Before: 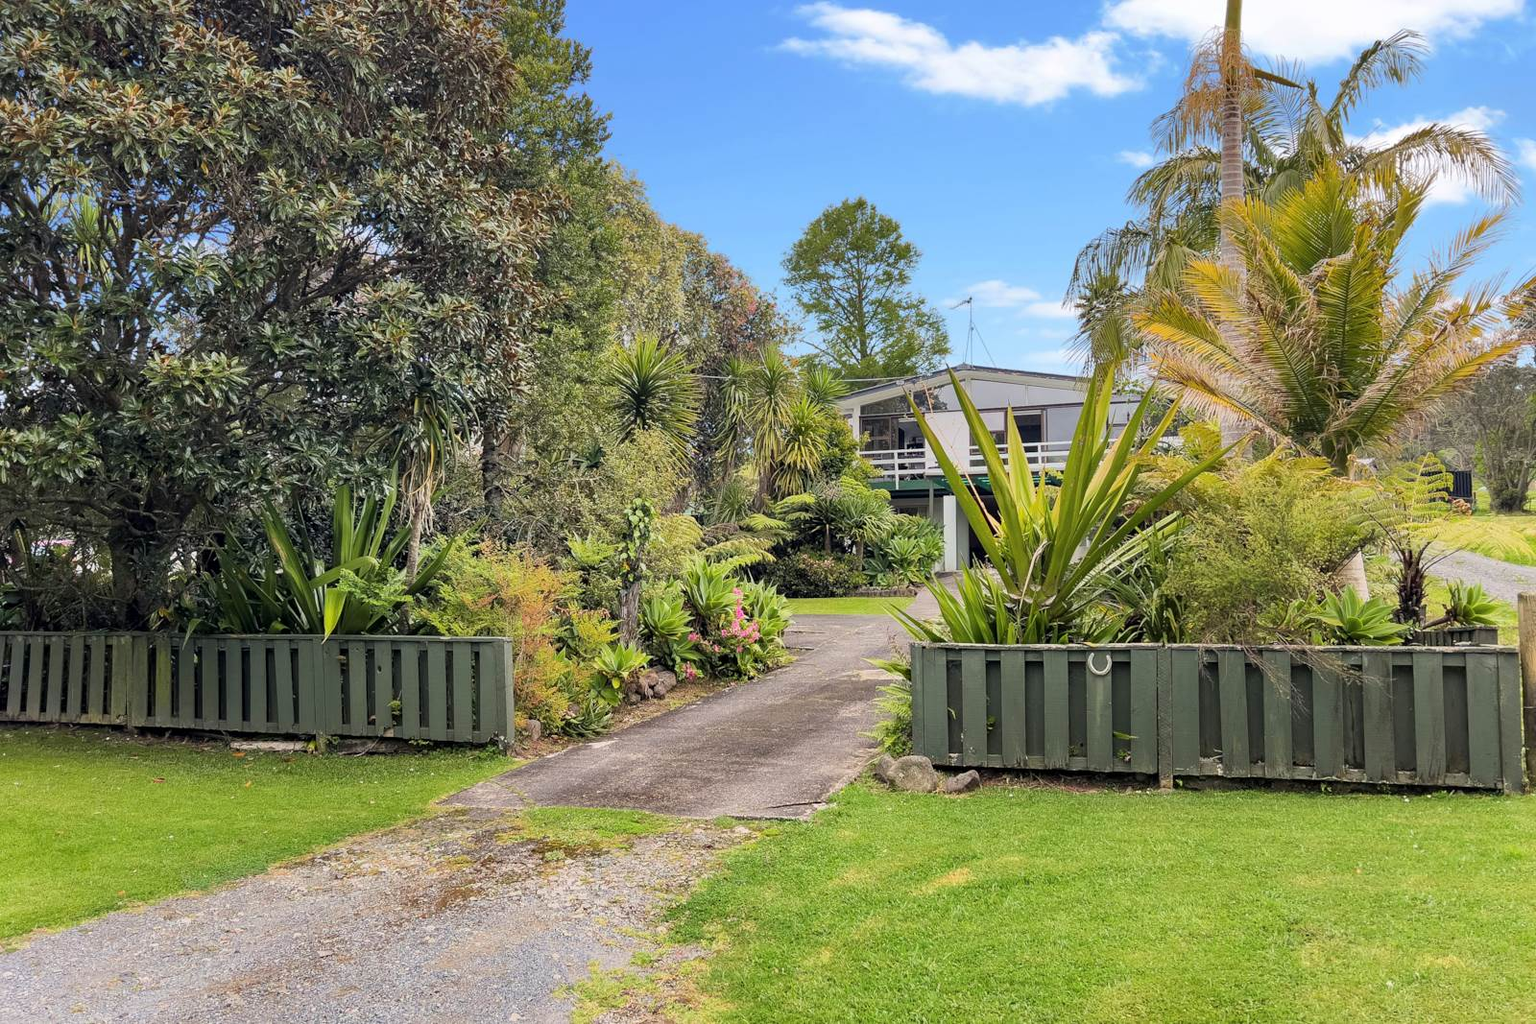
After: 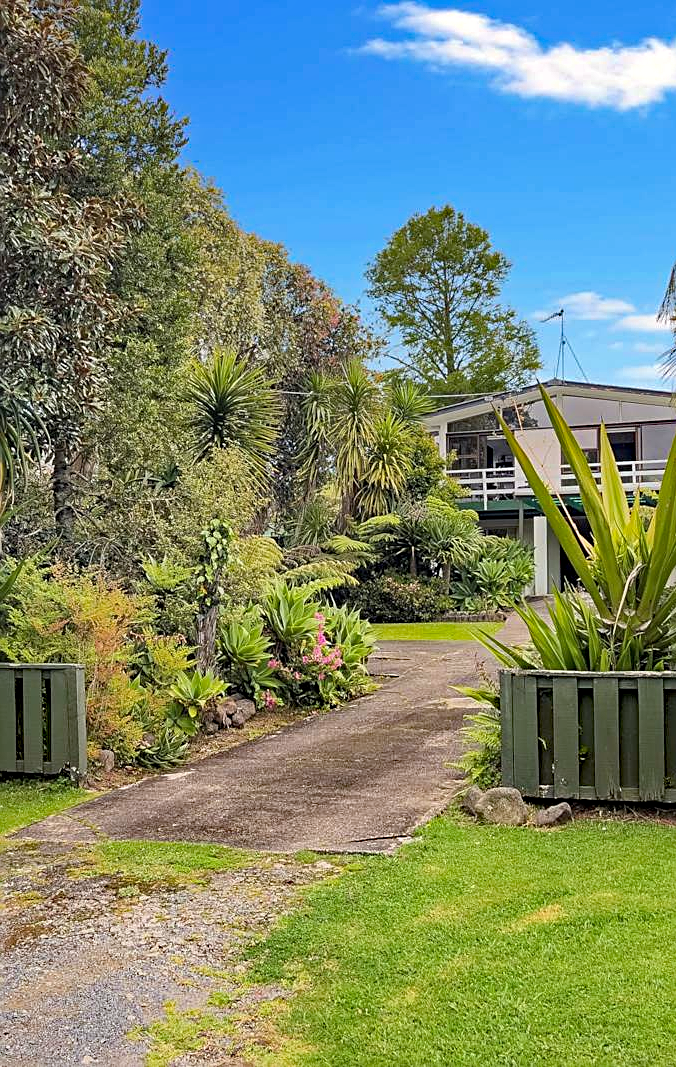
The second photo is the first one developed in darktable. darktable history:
crop: left 28.111%, right 29.6%
exposure: exposure -0.053 EV, compensate exposure bias true
sharpen: on, module defaults
haze removal: strength 0.528, distance 0.925, compatibility mode true, adaptive false
